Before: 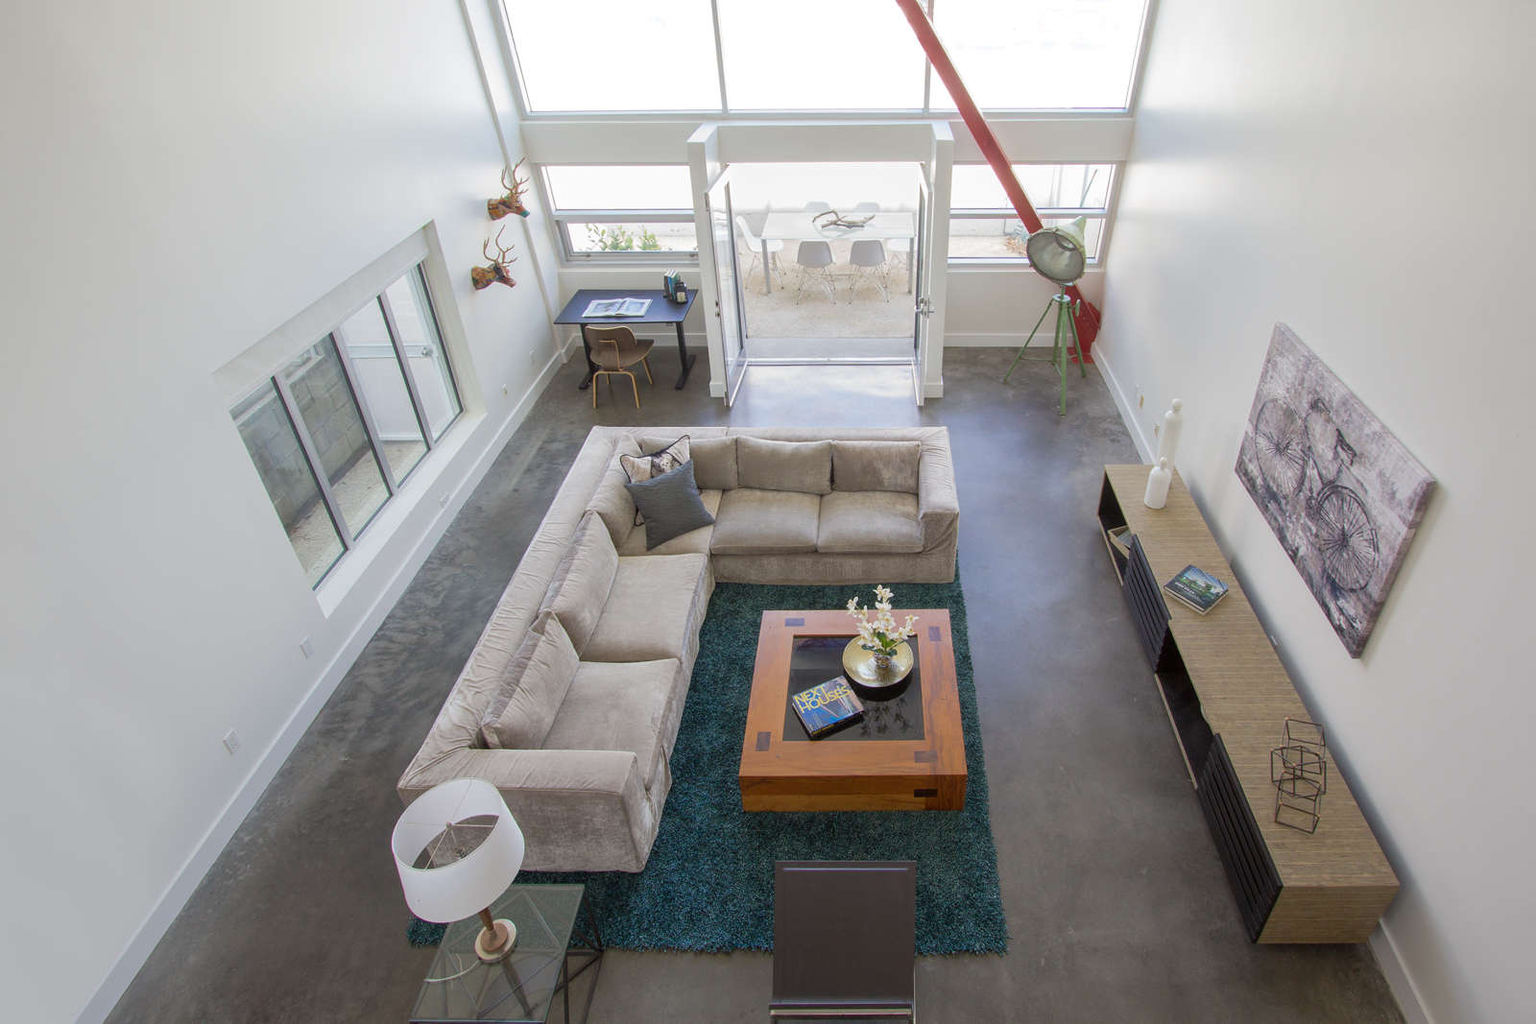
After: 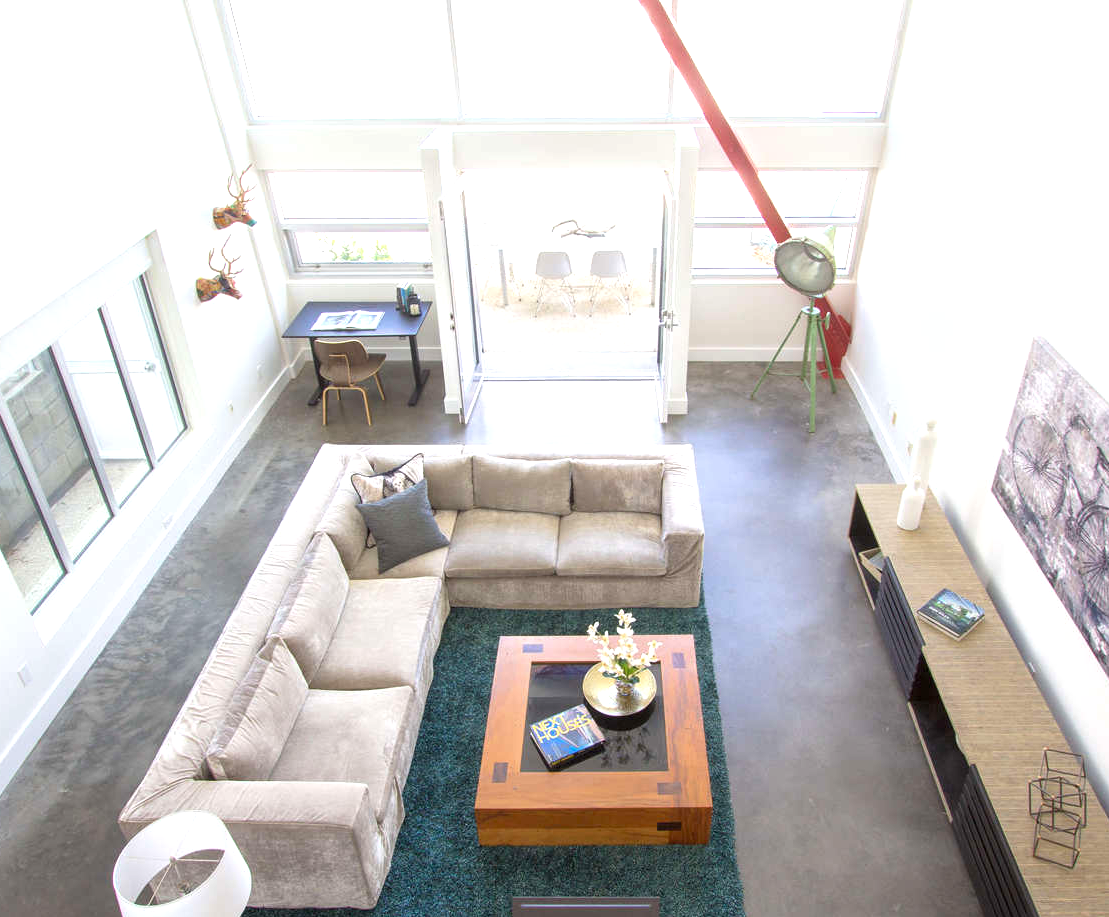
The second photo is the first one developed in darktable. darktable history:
exposure: exposure 1 EV, compensate highlight preservation false
tone equalizer: on, module defaults
crop: left 18.479%, right 12.2%, bottom 13.971%
